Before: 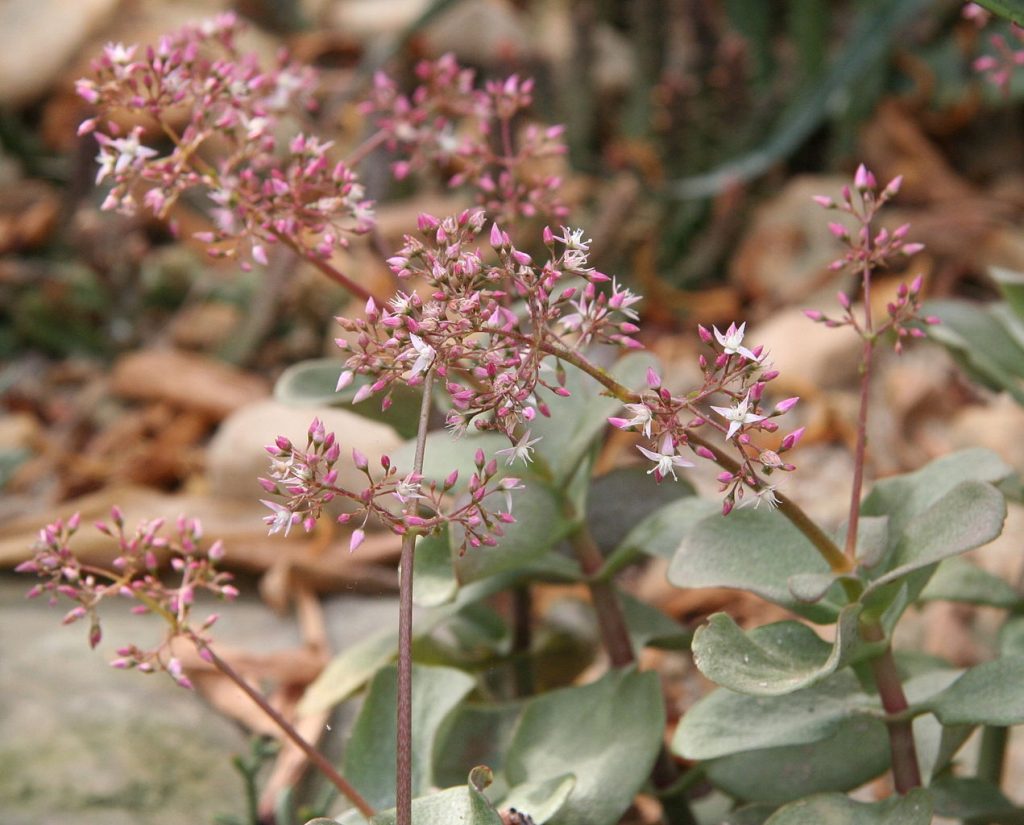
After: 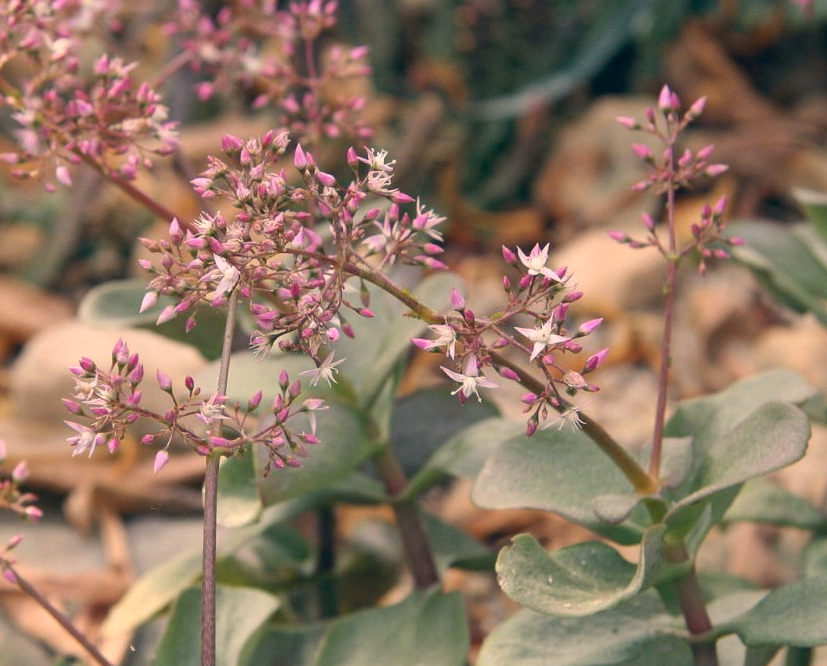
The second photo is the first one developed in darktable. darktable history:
color correction: highlights a* 10.32, highlights b* 14.66, shadows a* -9.59, shadows b* -15.02
crop: left 19.159%, top 9.58%, bottom 9.58%
